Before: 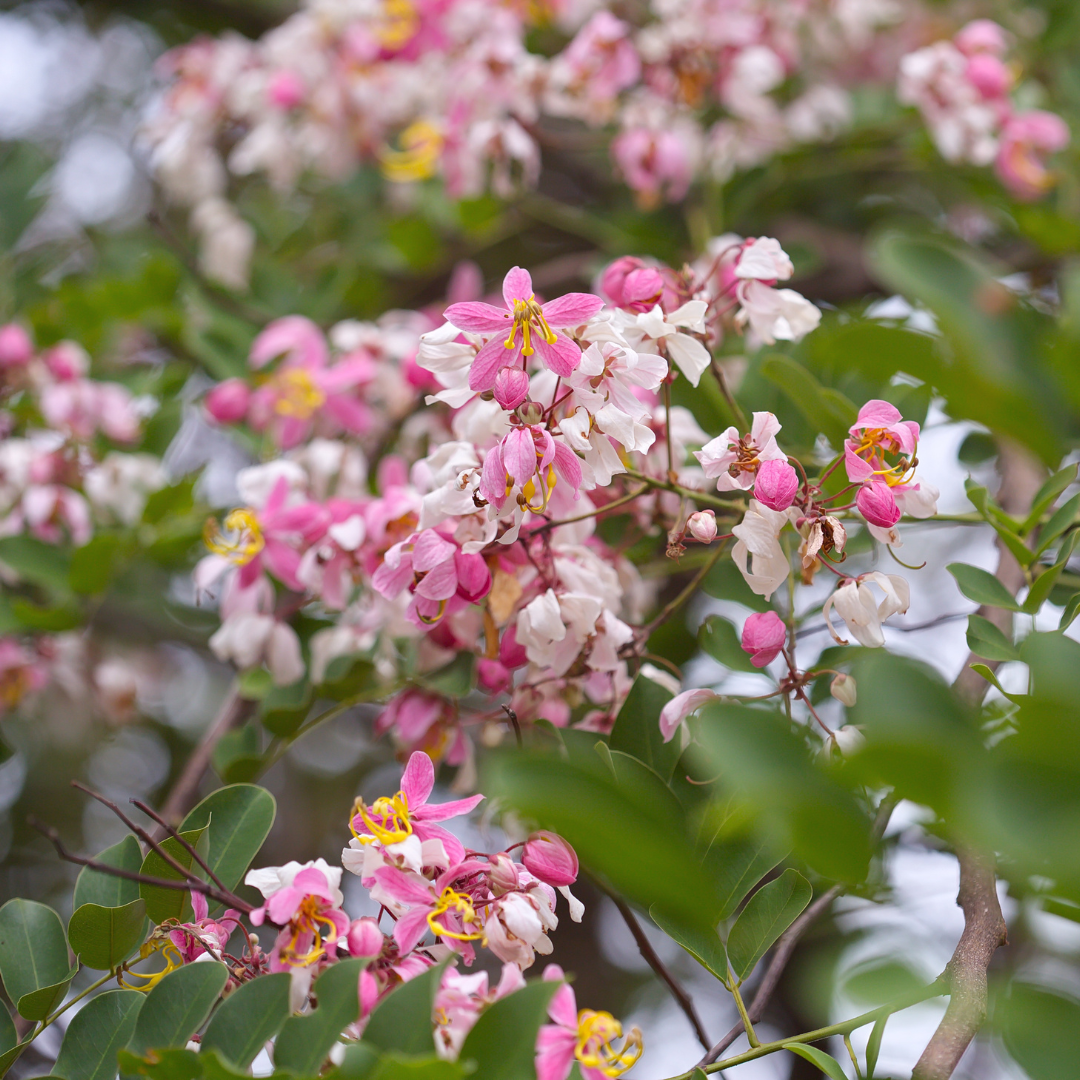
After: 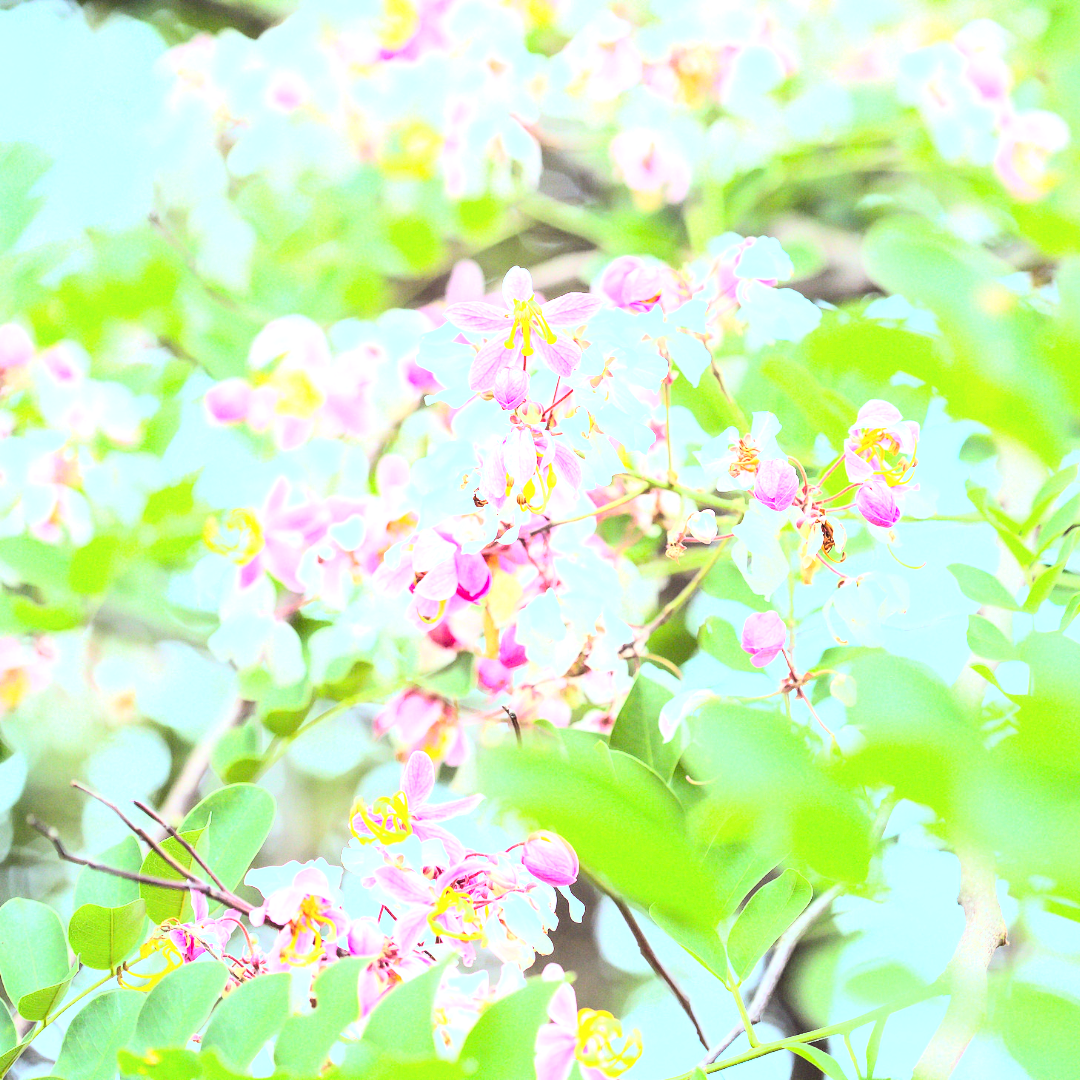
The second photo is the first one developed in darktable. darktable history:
rgb curve: curves: ch0 [(0, 0) (0.21, 0.15) (0.24, 0.21) (0.5, 0.75) (0.75, 0.96) (0.89, 0.99) (1, 1)]; ch1 [(0, 0.02) (0.21, 0.13) (0.25, 0.2) (0.5, 0.67) (0.75, 0.9) (0.89, 0.97) (1, 1)]; ch2 [(0, 0.02) (0.21, 0.13) (0.25, 0.2) (0.5, 0.67) (0.75, 0.9) (0.89, 0.97) (1, 1)], compensate middle gray true
color balance: mode lift, gamma, gain (sRGB), lift [0.997, 0.979, 1.021, 1.011], gamma [1, 1.084, 0.916, 0.998], gain [1, 0.87, 1.13, 1.101], contrast 4.55%, contrast fulcrum 38.24%, output saturation 104.09%
exposure: black level correction 0, exposure 1.9 EV, compensate highlight preservation false
local contrast: on, module defaults
